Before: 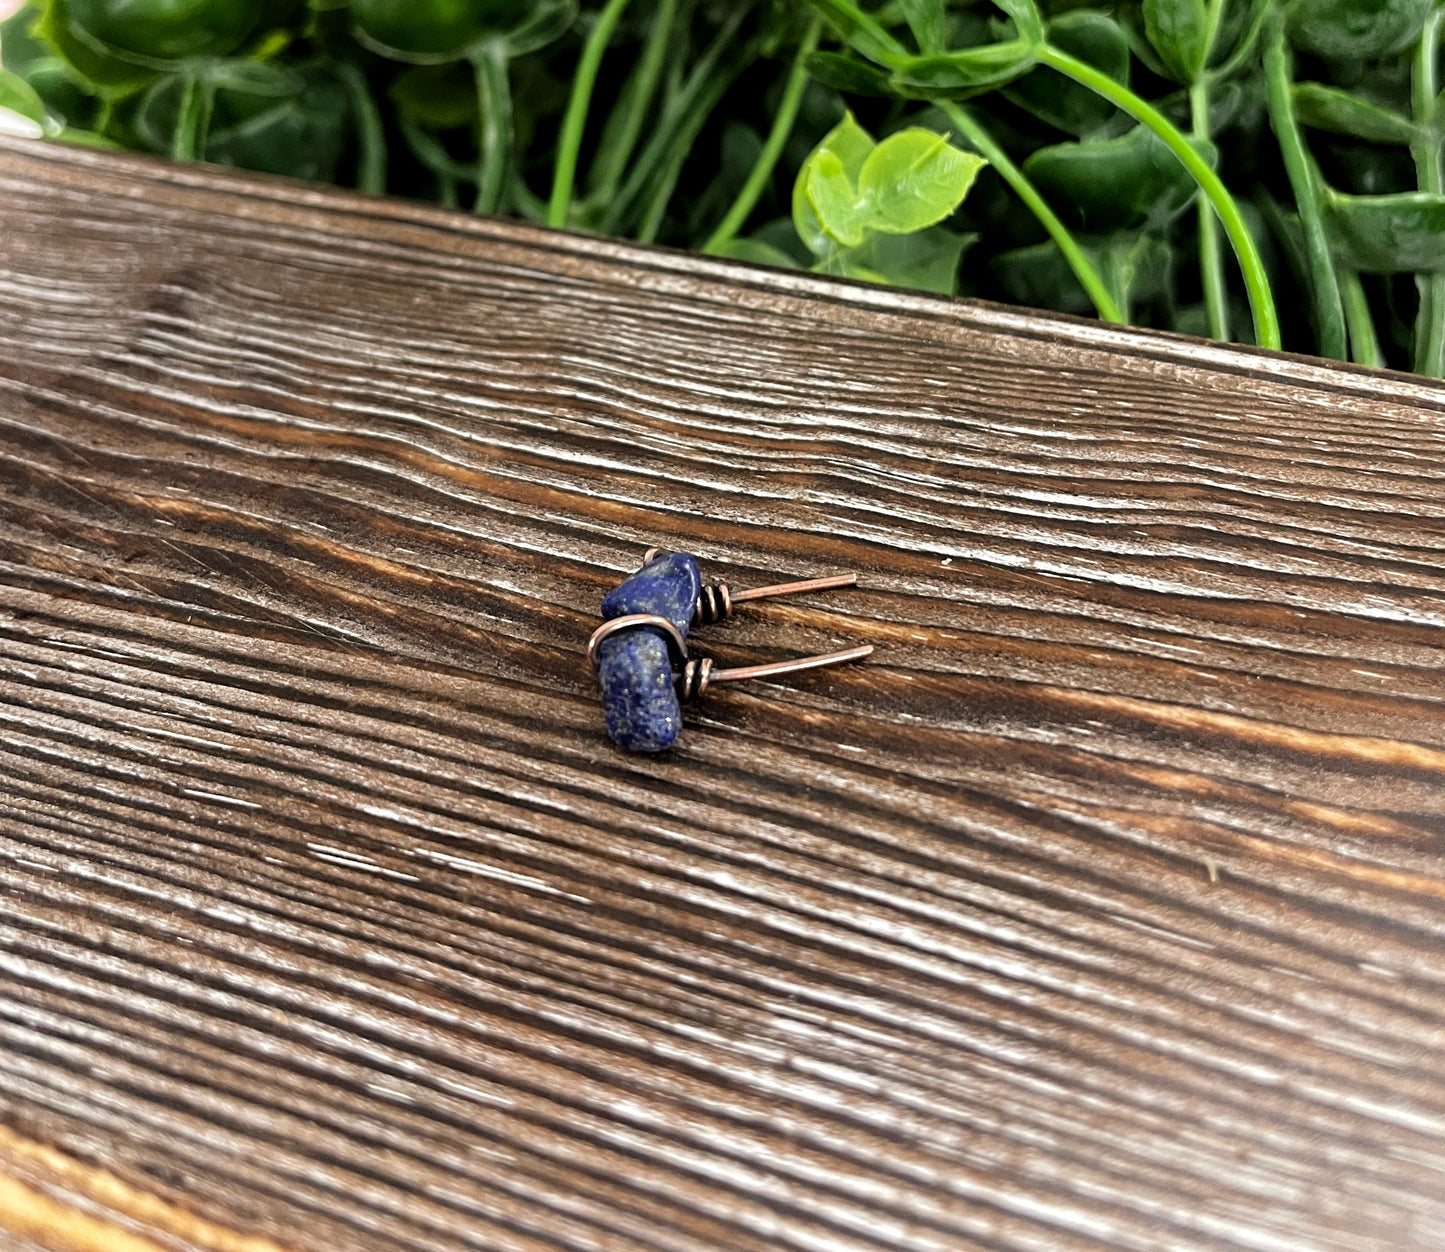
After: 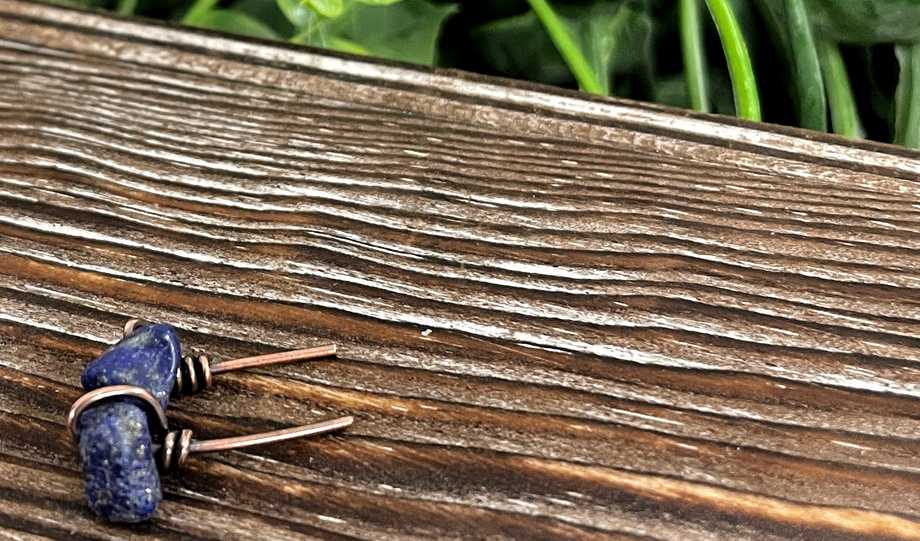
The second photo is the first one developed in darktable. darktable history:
crop: left 36.005%, top 18.293%, right 0.31%, bottom 38.444%
local contrast: mode bilateral grid, contrast 100, coarseness 100, detail 108%, midtone range 0.2
